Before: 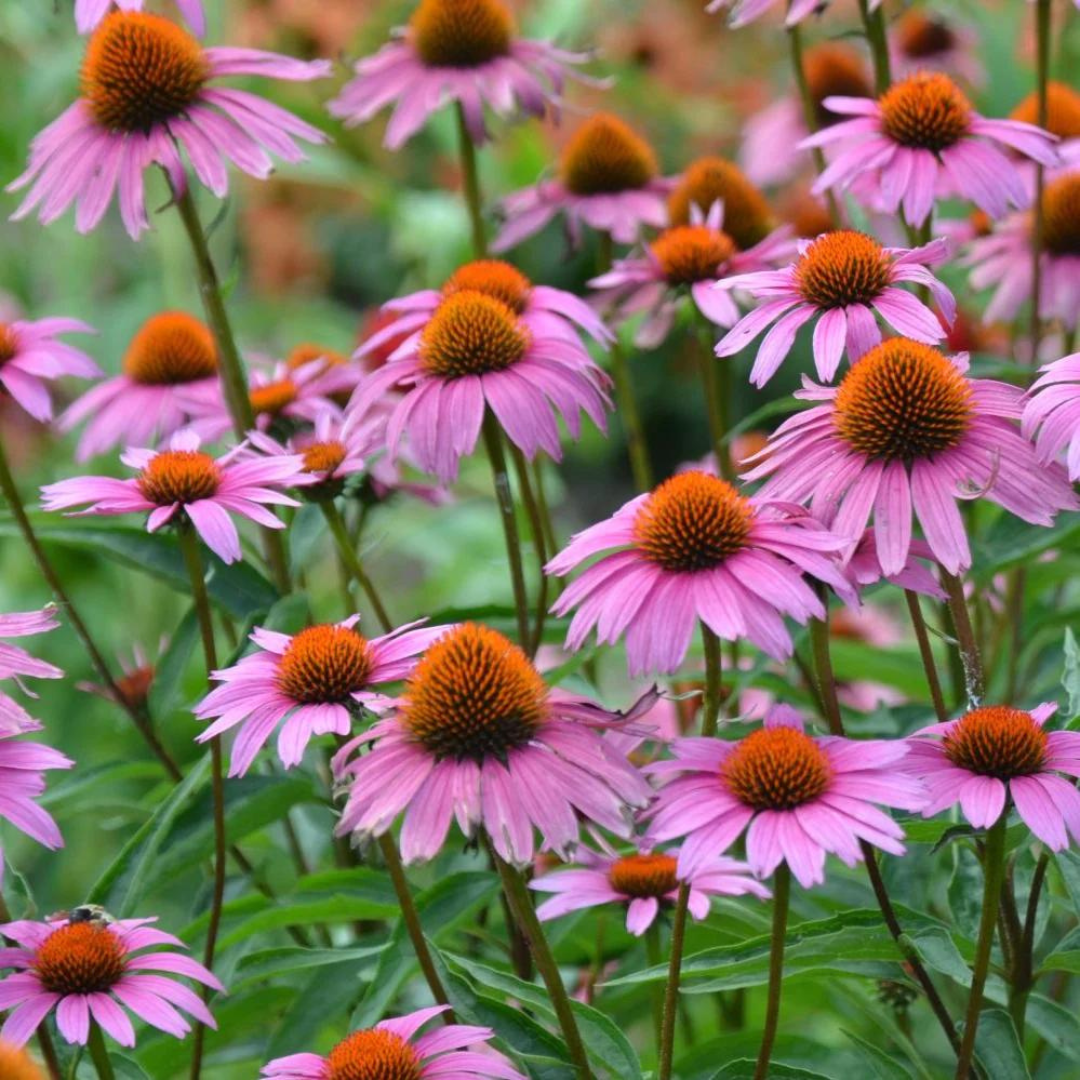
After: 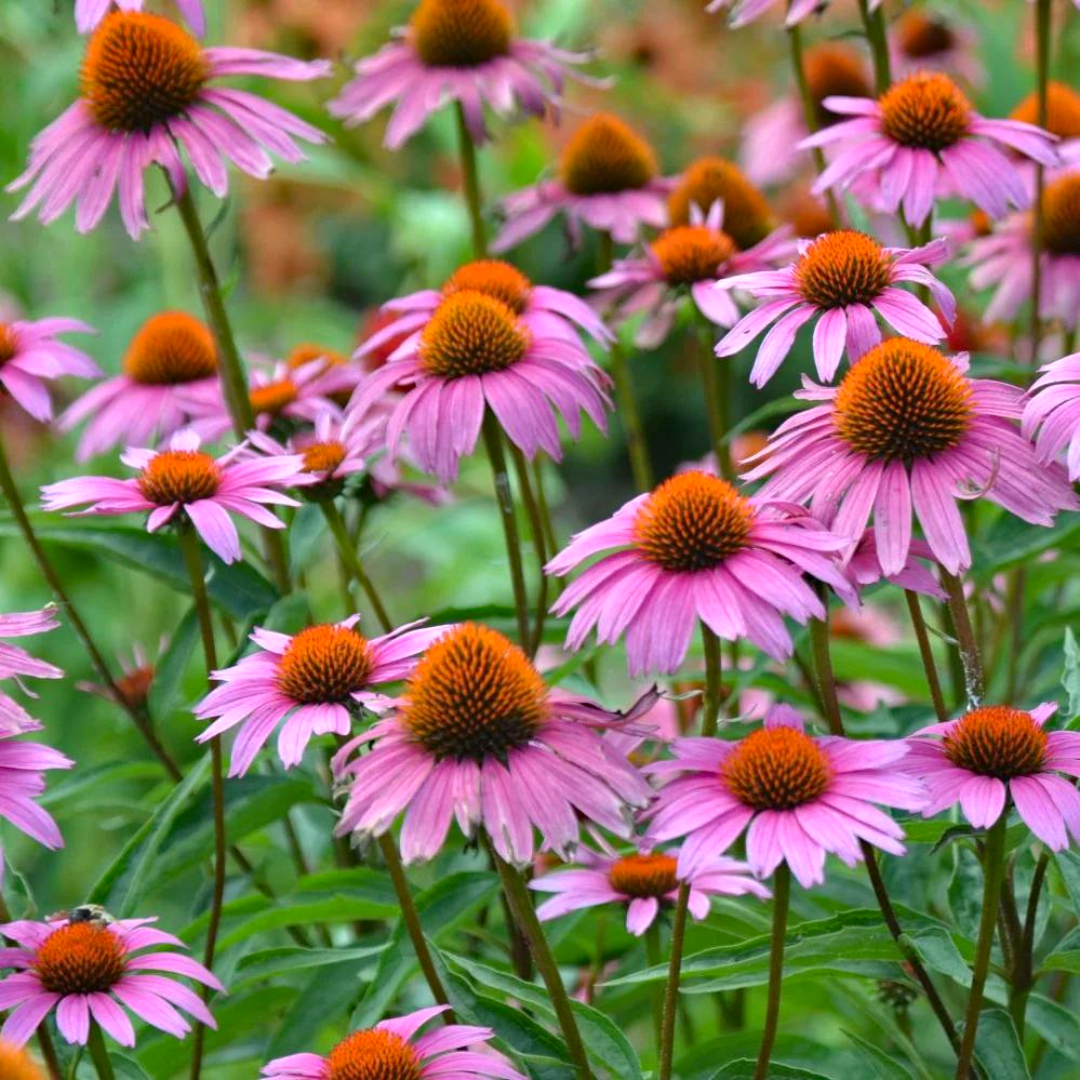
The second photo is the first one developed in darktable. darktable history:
shadows and highlights: shadows 24.5, highlights -78.15, soften with gaussian
exposure: exposure 0.197 EV, compensate highlight preservation false
haze removal: compatibility mode true, adaptive false
